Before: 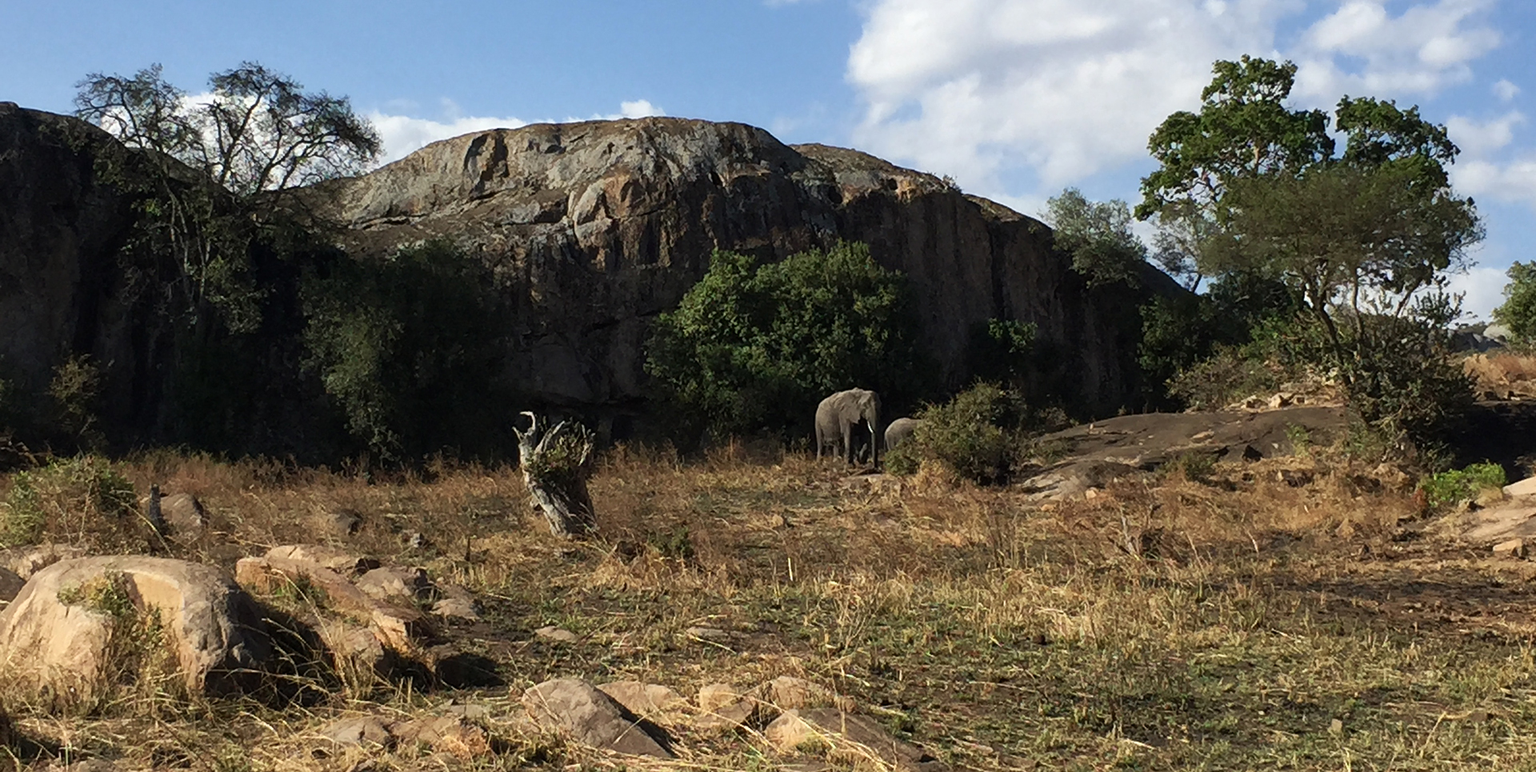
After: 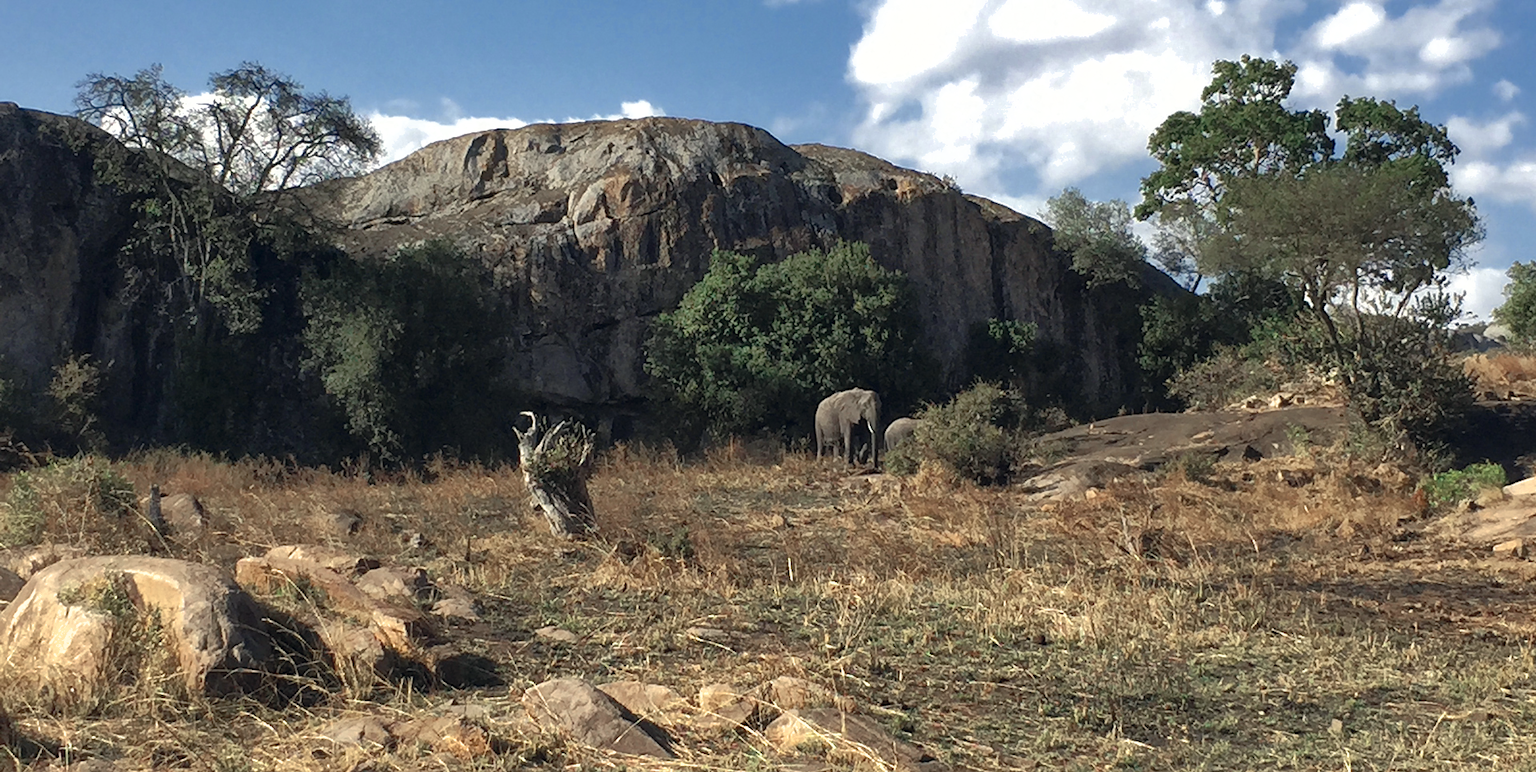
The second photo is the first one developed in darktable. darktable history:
color correction: highlights a* 0.207, highlights b* 2.7, shadows a* -0.874, shadows b* -4.78
shadows and highlights: on, module defaults
exposure: black level correction 0, exposure 0.5 EV, compensate exposure bias true, compensate highlight preservation false
color zones: curves: ch0 [(0, 0.5) (0.125, 0.4) (0.25, 0.5) (0.375, 0.4) (0.5, 0.4) (0.625, 0.35) (0.75, 0.35) (0.875, 0.5)]; ch1 [(0, 0.35) (0.125, 0.45) (0.25, 0.35) (0.375, 0.35) (0.5, 0.35) (0.625, 0.35) (0.75, 0.45) (0.875, 0.35)]; ch2 [(0, 0.6) (0.125, 0.5) (0.25, 0.5) (0.375, 0.6) (0.5, 0.6) (0.625, 0.5) (0.75, 0.5) (0.875, 0.5)]
